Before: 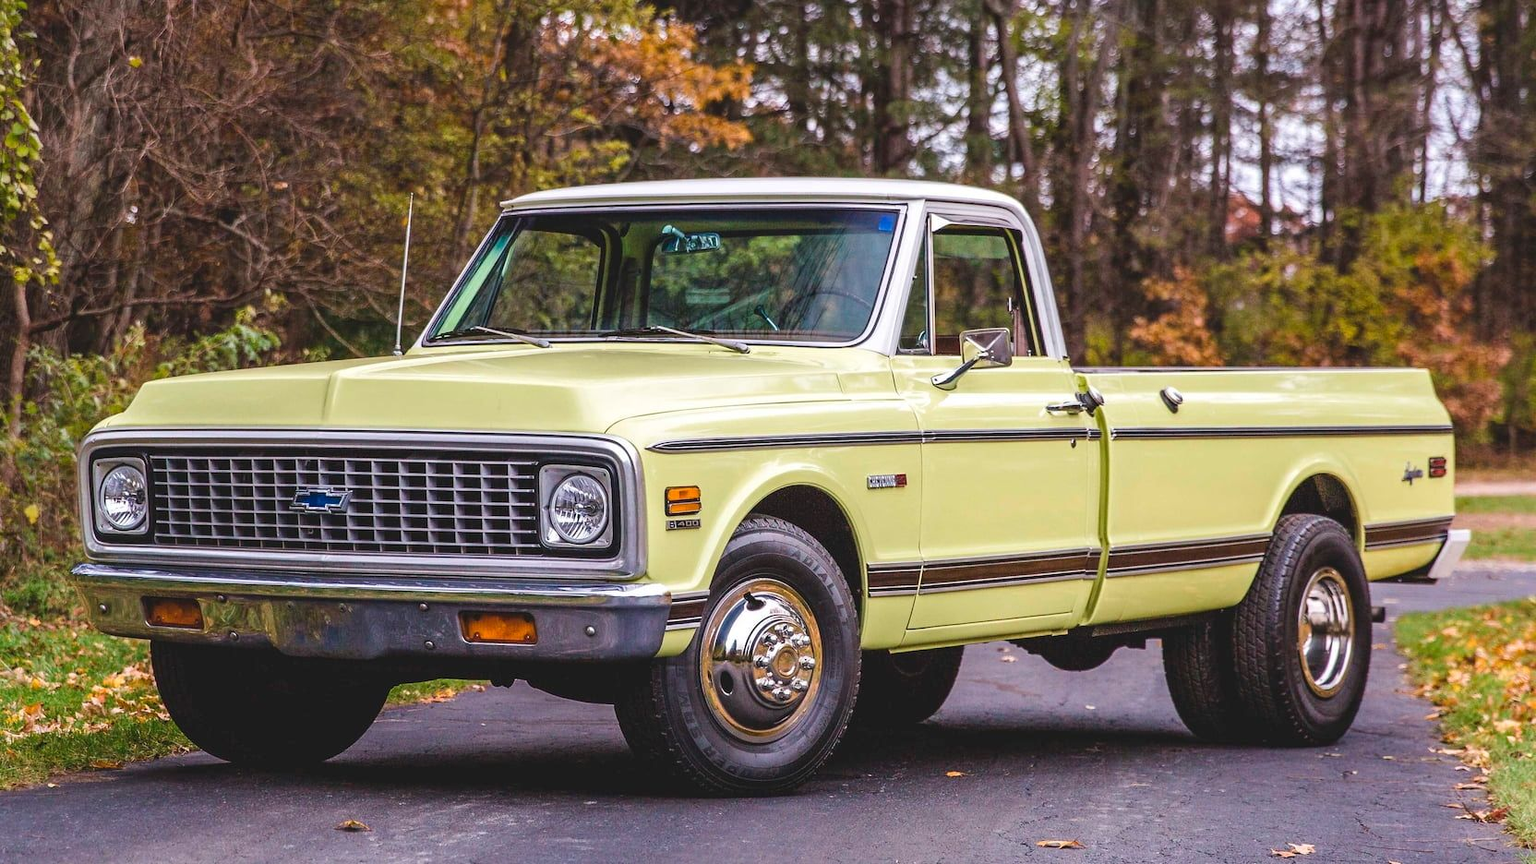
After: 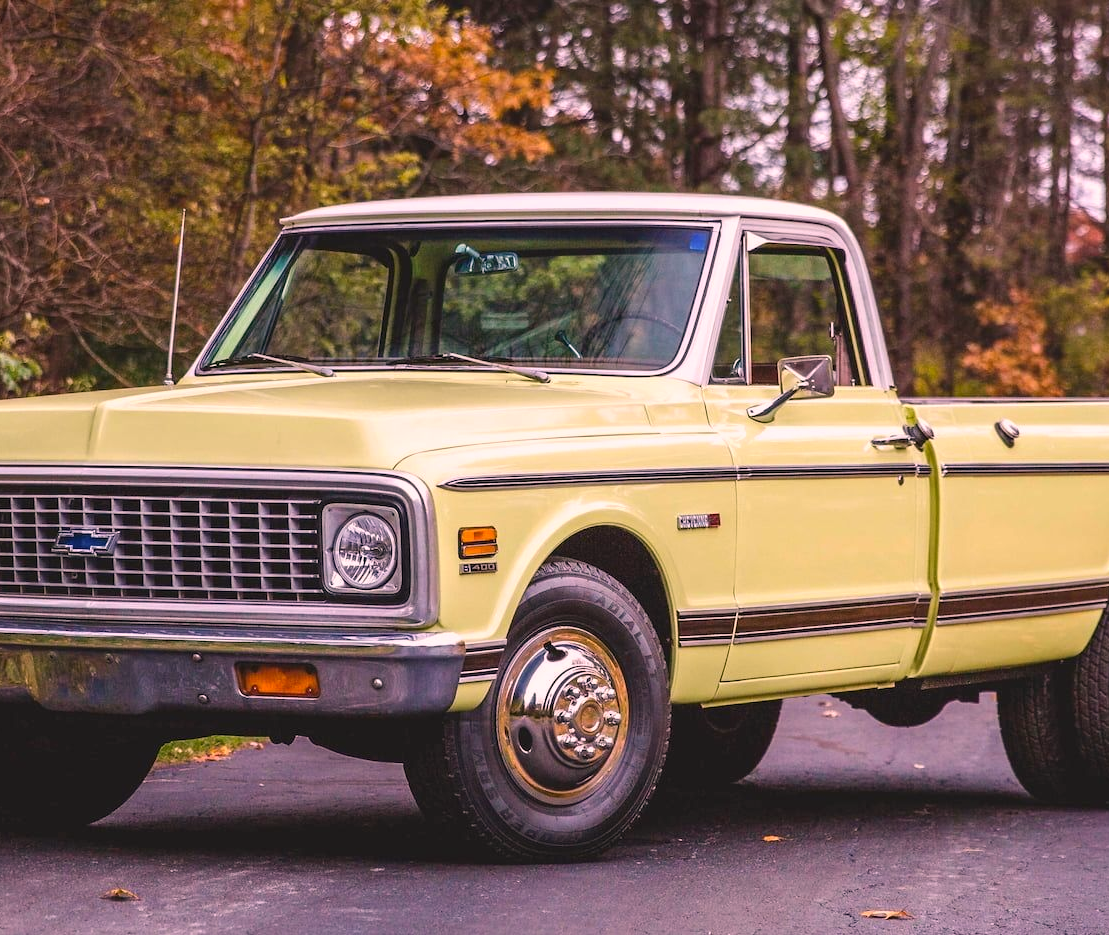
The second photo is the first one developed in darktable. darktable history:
color correction: highlights a* 14.52, highlights b* 4.84
crop and rotate: left 15.754%, right 17.579%
